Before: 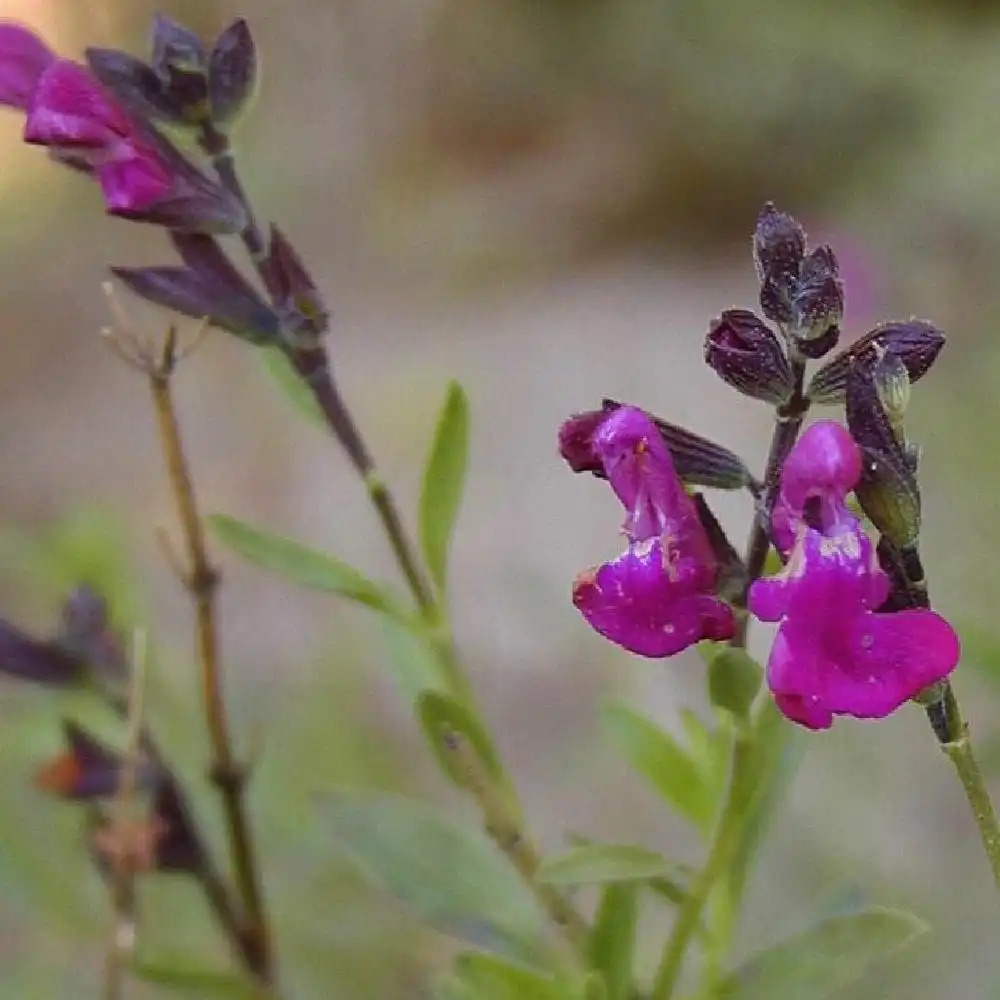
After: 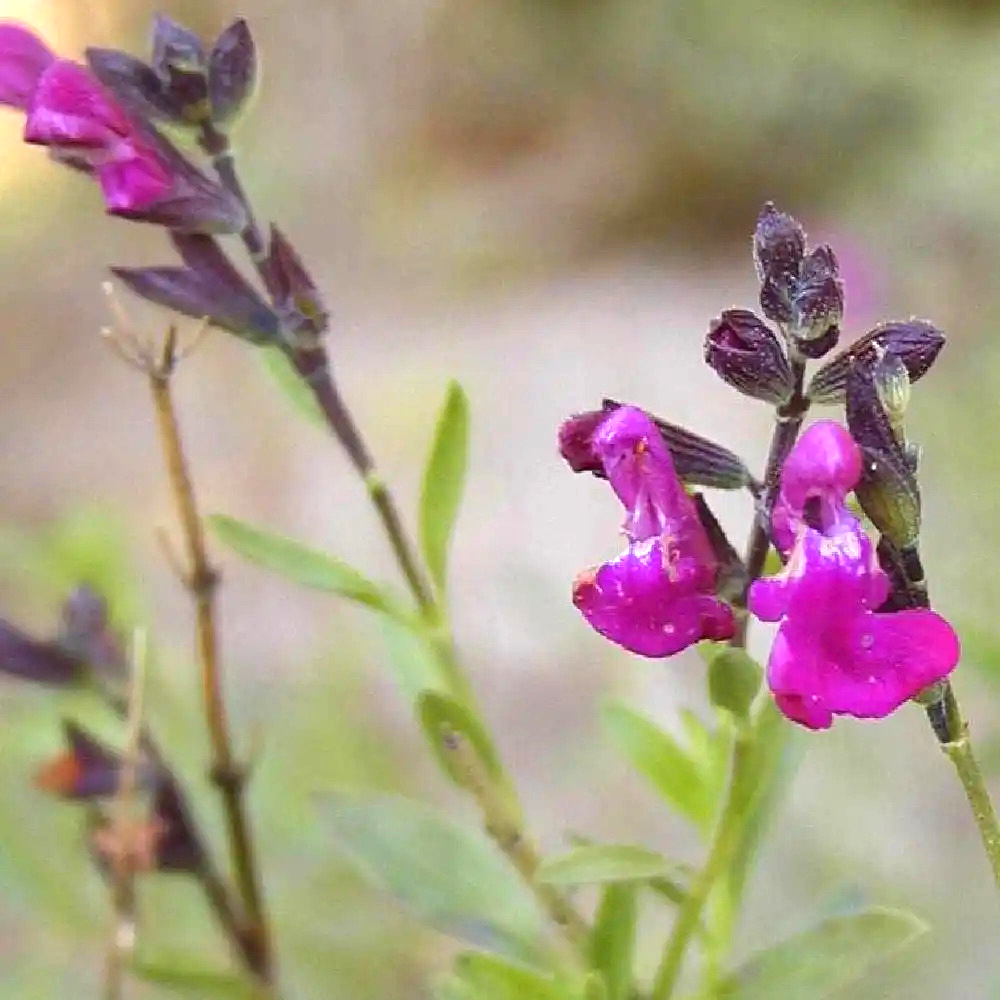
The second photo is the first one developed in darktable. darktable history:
exposure: black level correction 0.001, exposure 0.959 EV, compensate exposure bias true, compensate highlight preservation false
